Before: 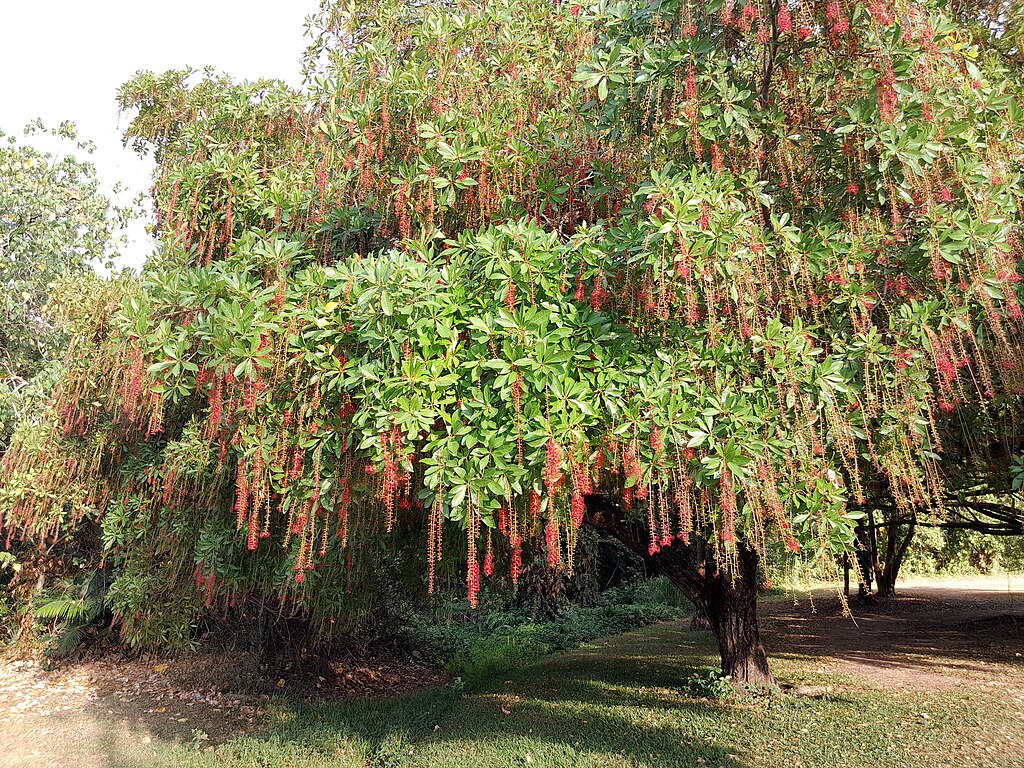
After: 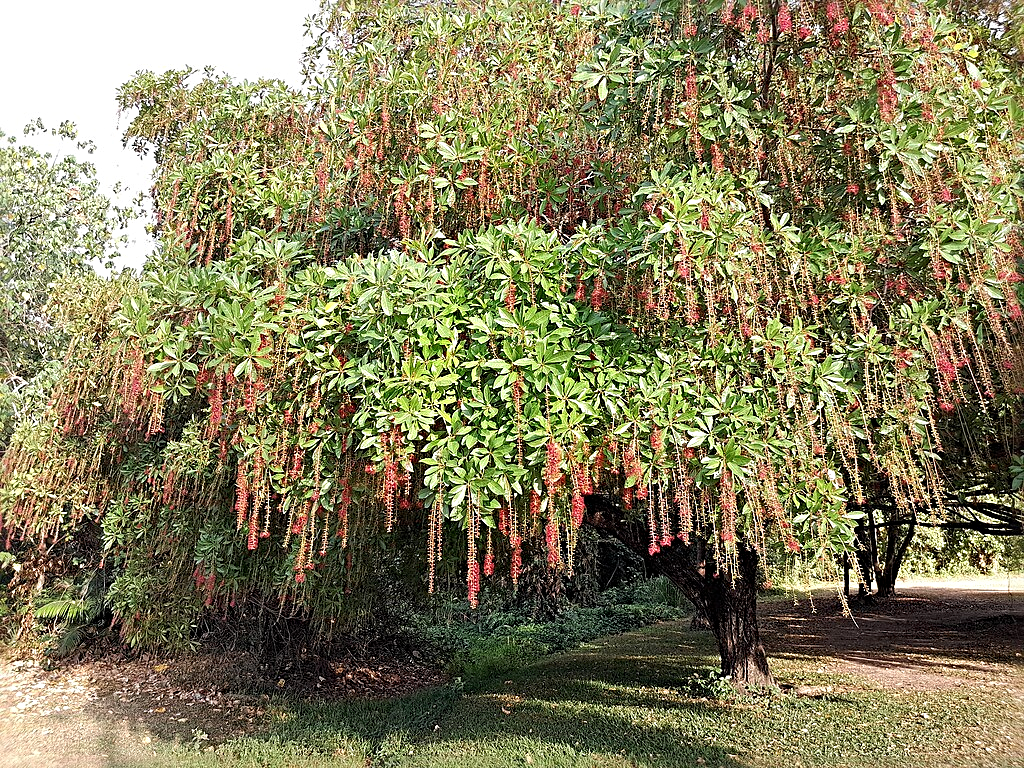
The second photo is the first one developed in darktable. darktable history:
sharpen: radius 4.856
tone equalizer: edges refinement/feathering 500, mask exposure compensation -1.57 EV, preserve details no
